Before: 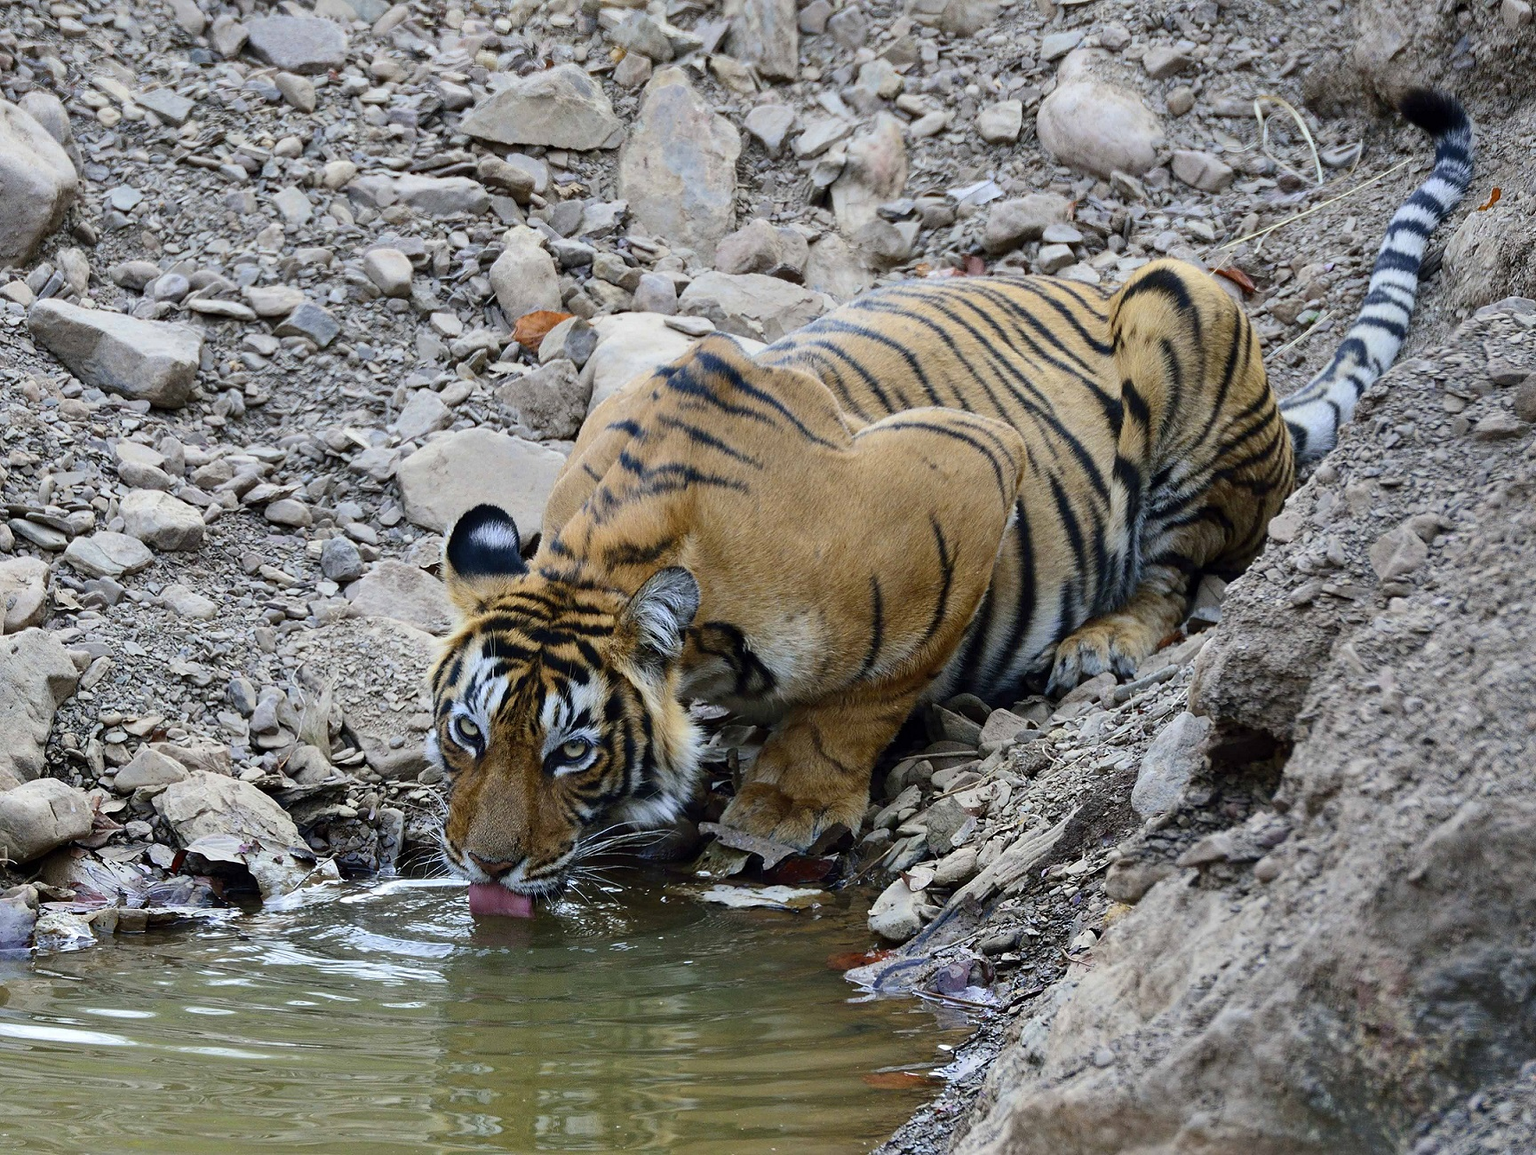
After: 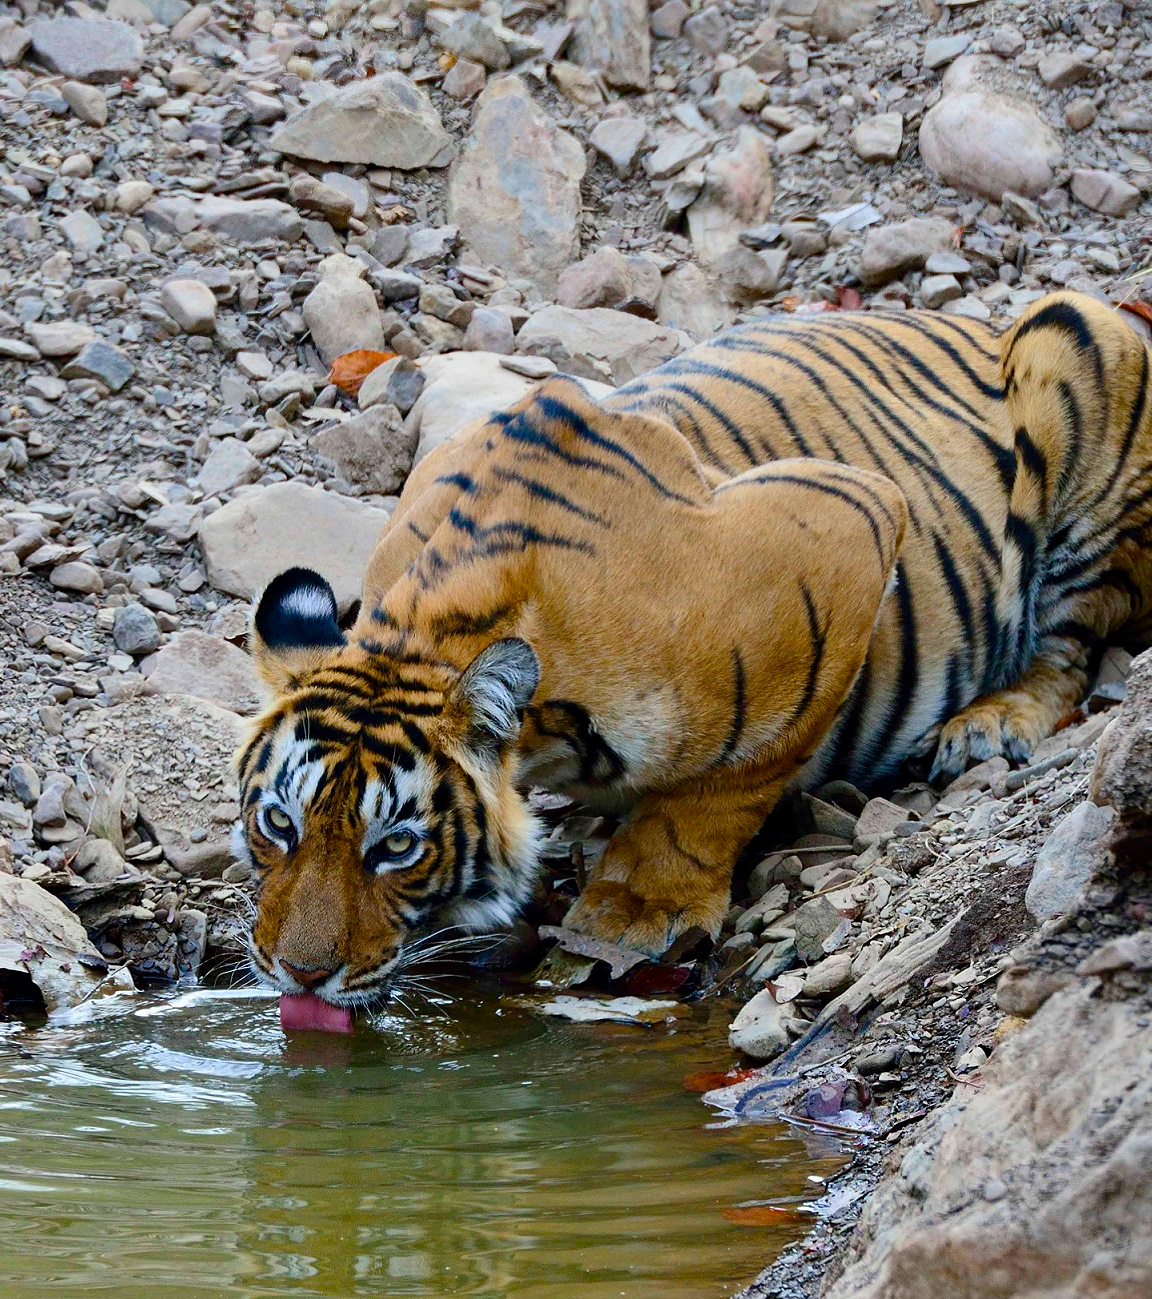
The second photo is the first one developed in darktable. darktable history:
crop and rotate: left 14.35%, right 18.973%
color balance rgb: perceptual saturation grading › global saturation 20%, perceptual saturation grading › highlights -25.799%, perceptual saturation grading › shadows 25.655%, global vibrance 20%
base curve: preserve colors none
exposure: compensate highlight preservation false
